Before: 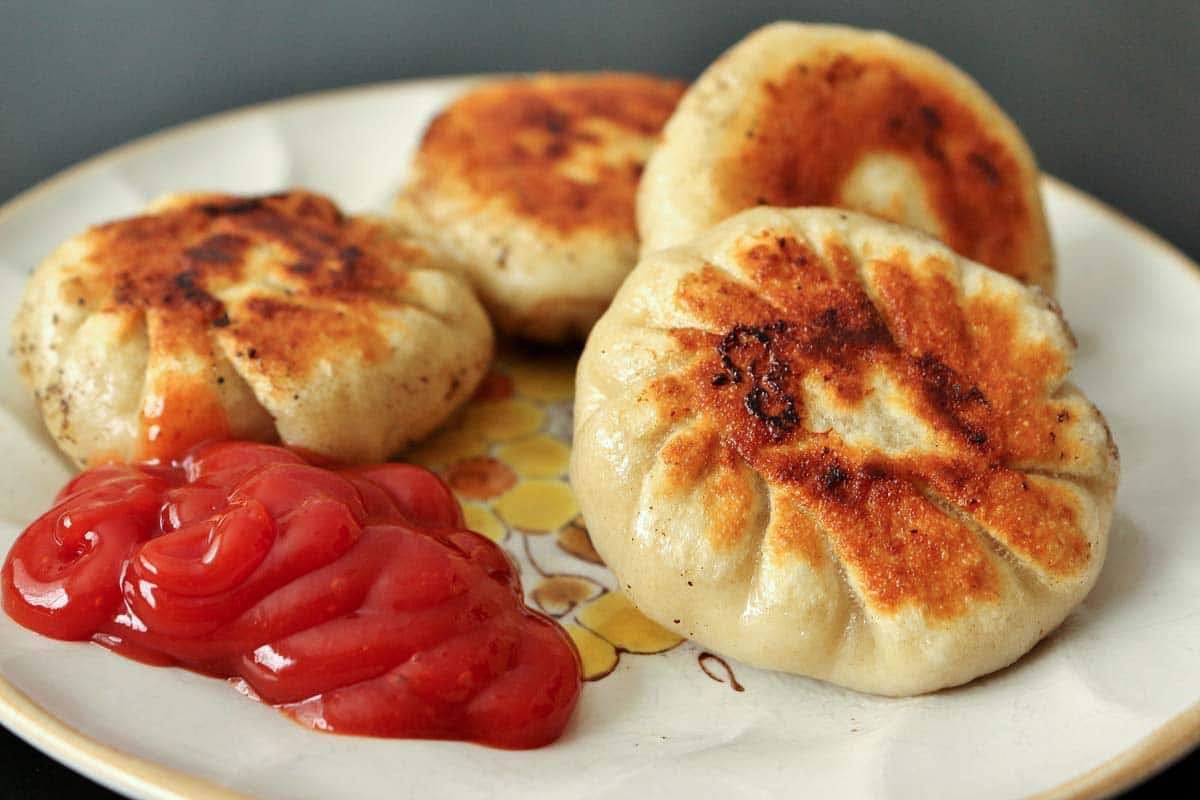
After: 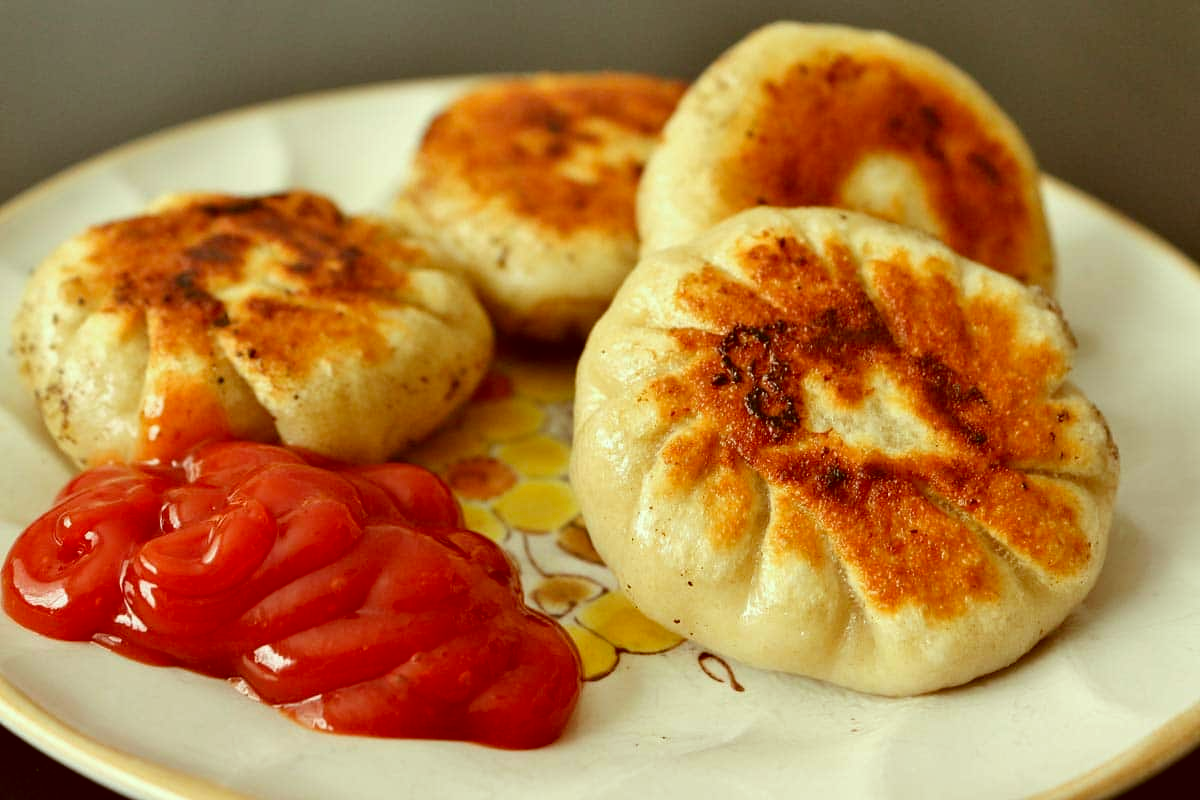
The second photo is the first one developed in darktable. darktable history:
color correction: highlights a* -6.19, highlights b* 9.23, shadows a* 10.62, shadows b* 23.3
